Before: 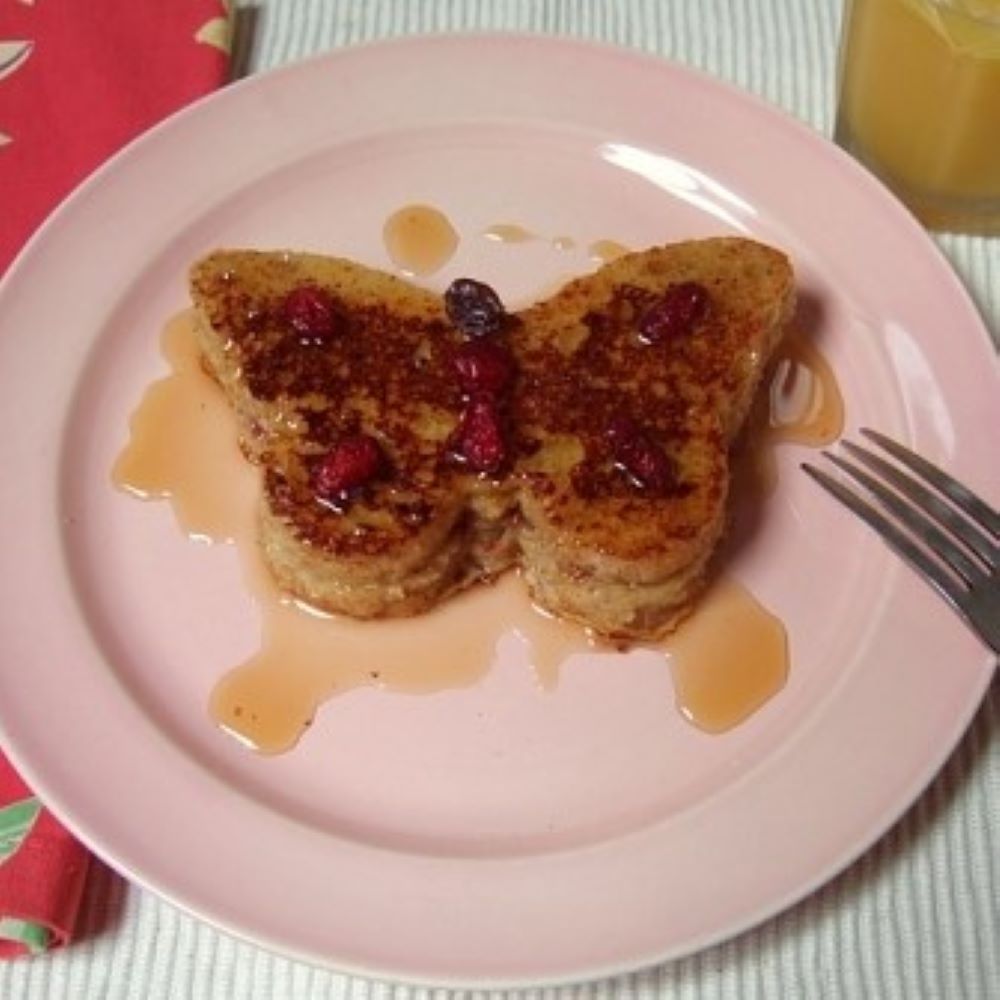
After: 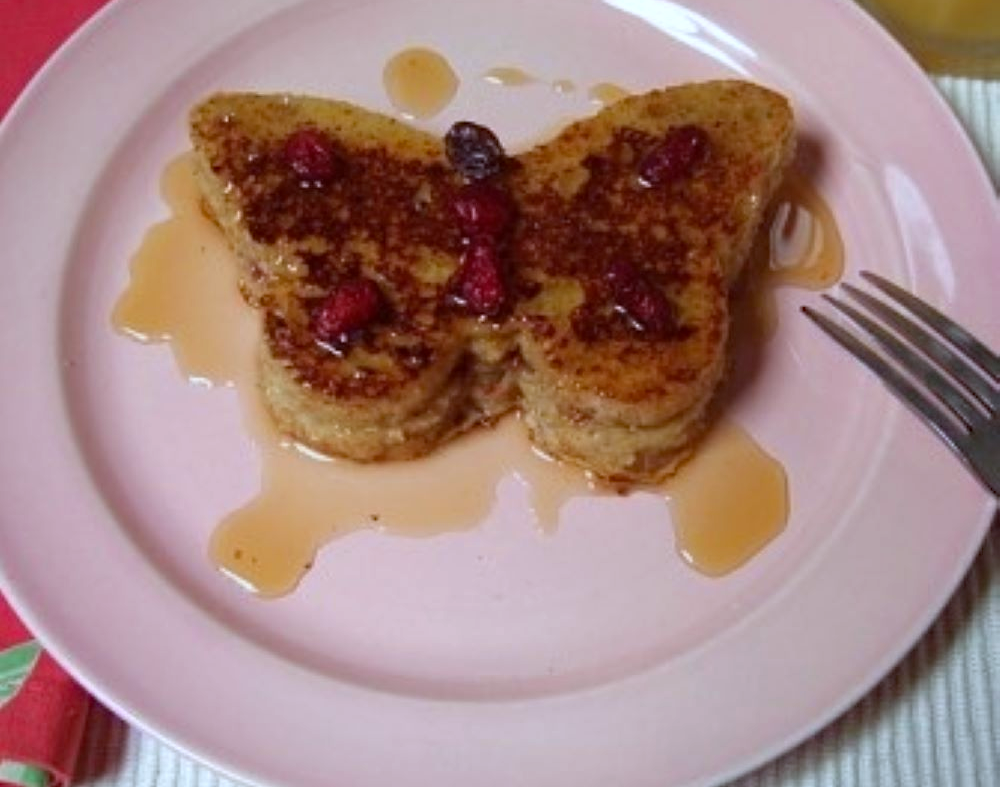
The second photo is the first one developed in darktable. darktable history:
crop and rotate: top 15.774%, bottom 5.506%
white balance: red 0.931, blue 1.11
haze removal: compatibility mode true, adaptive false
